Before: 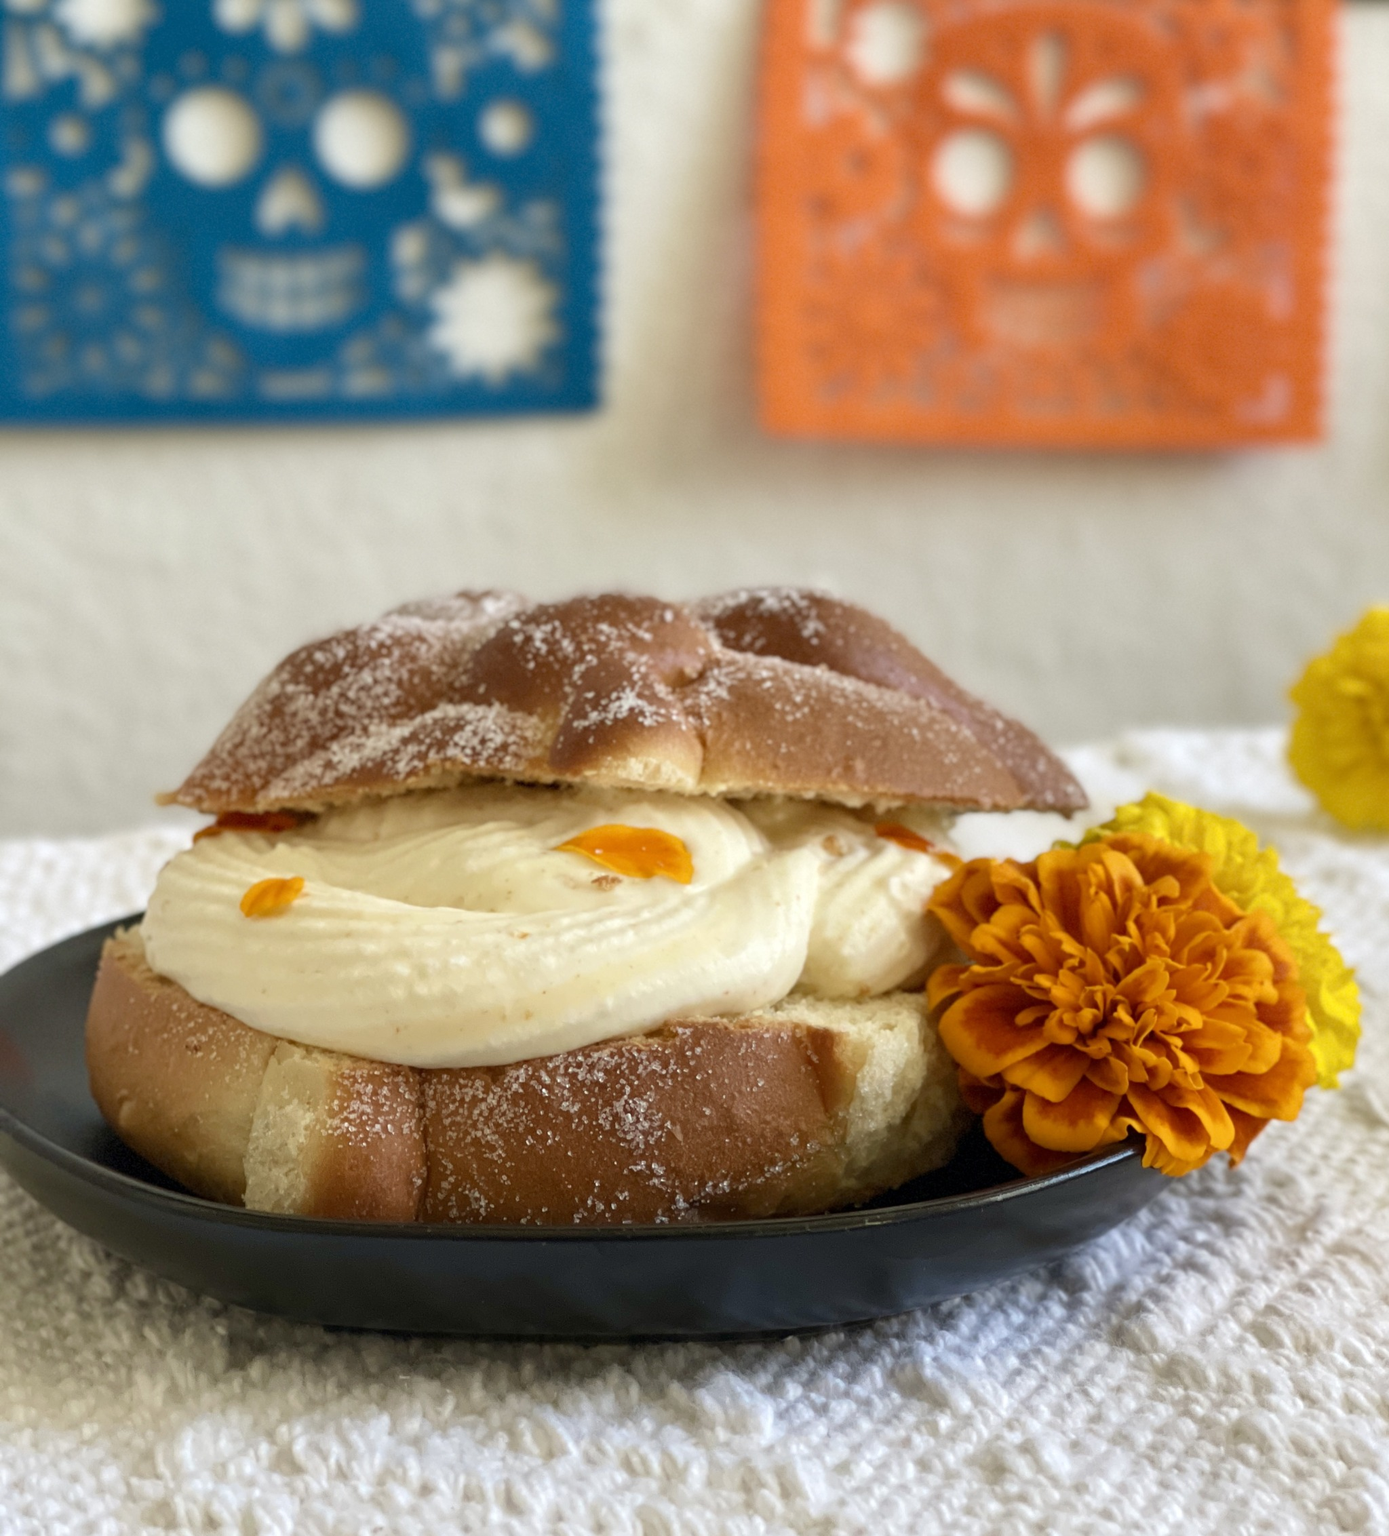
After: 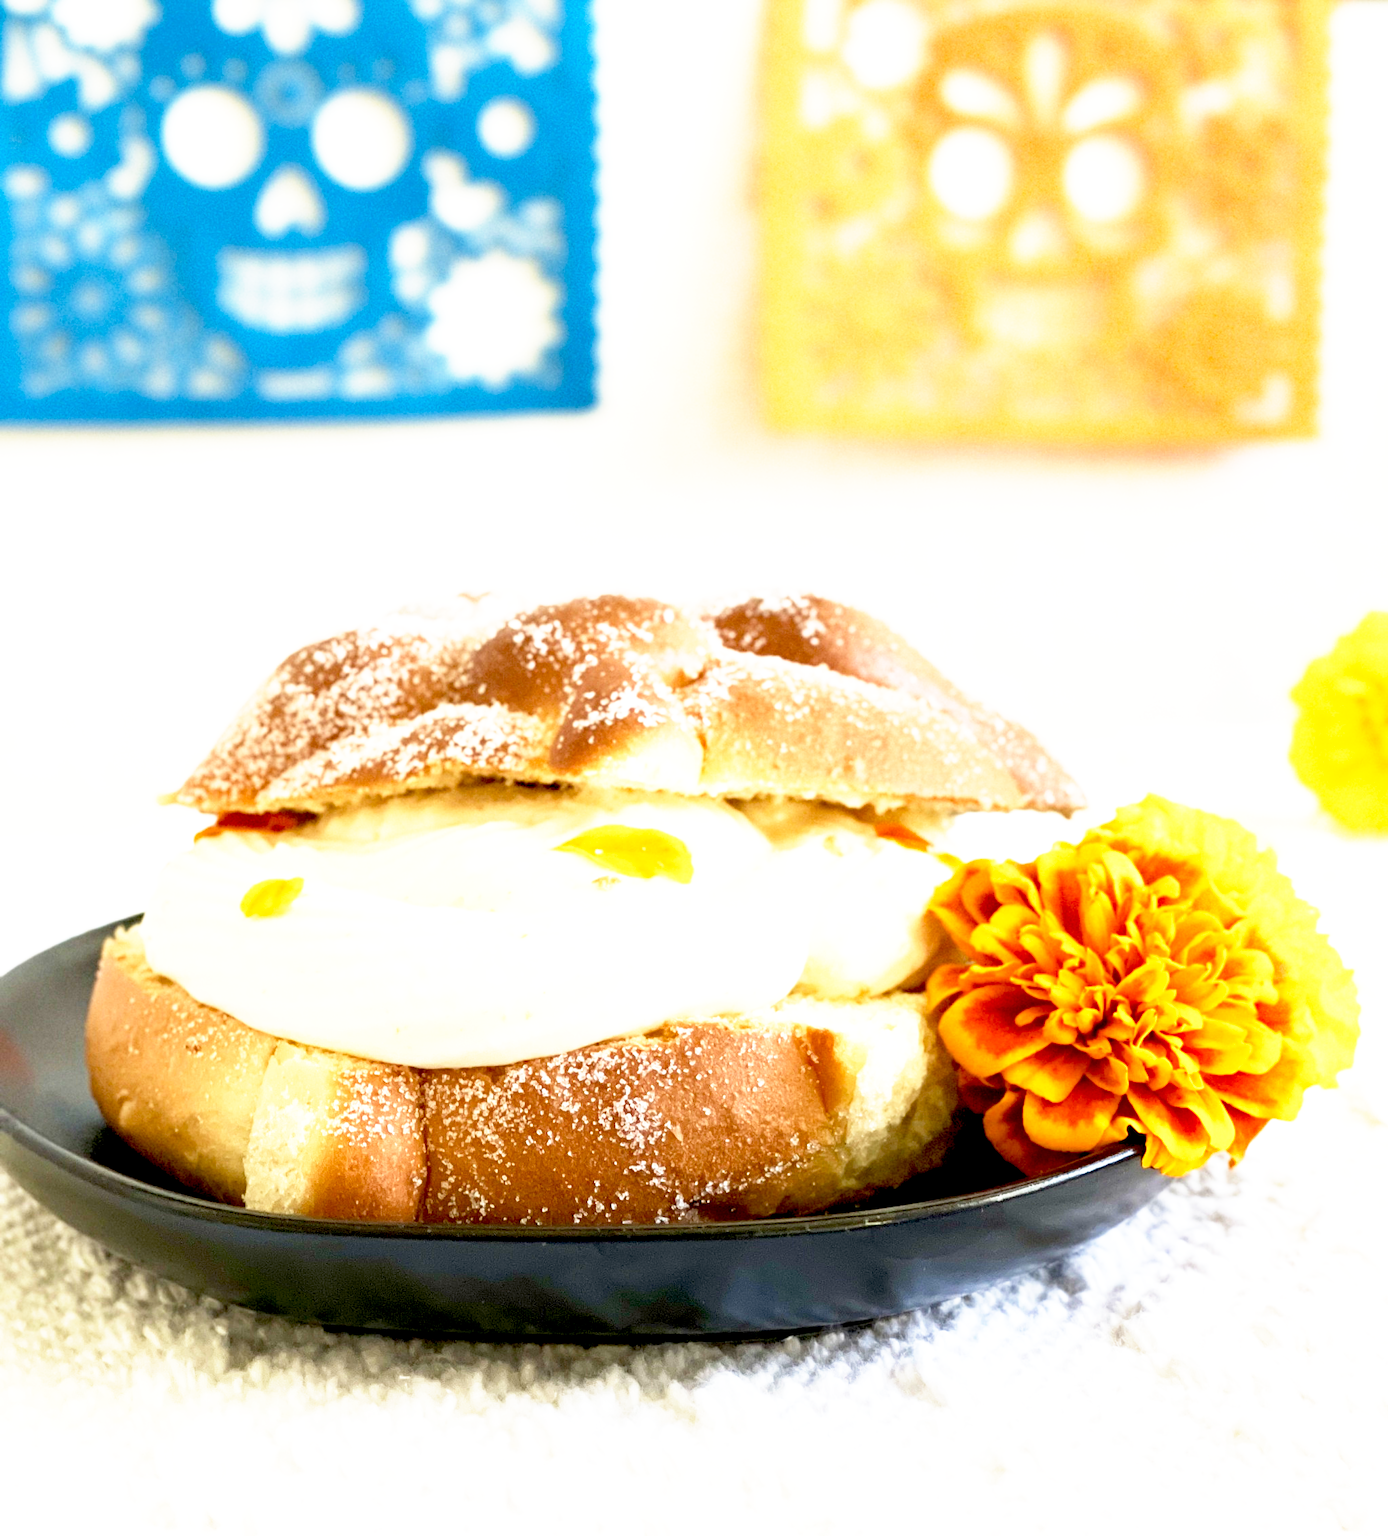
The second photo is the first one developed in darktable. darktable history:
base curve: curves: ch0 [(0, 0) (0.495, 0.917) (1, 1)], preserve colors none
exposure: black level correction 0.01, exposure 1 EV, compensate exposure bias true, compensate highlight preservation false
